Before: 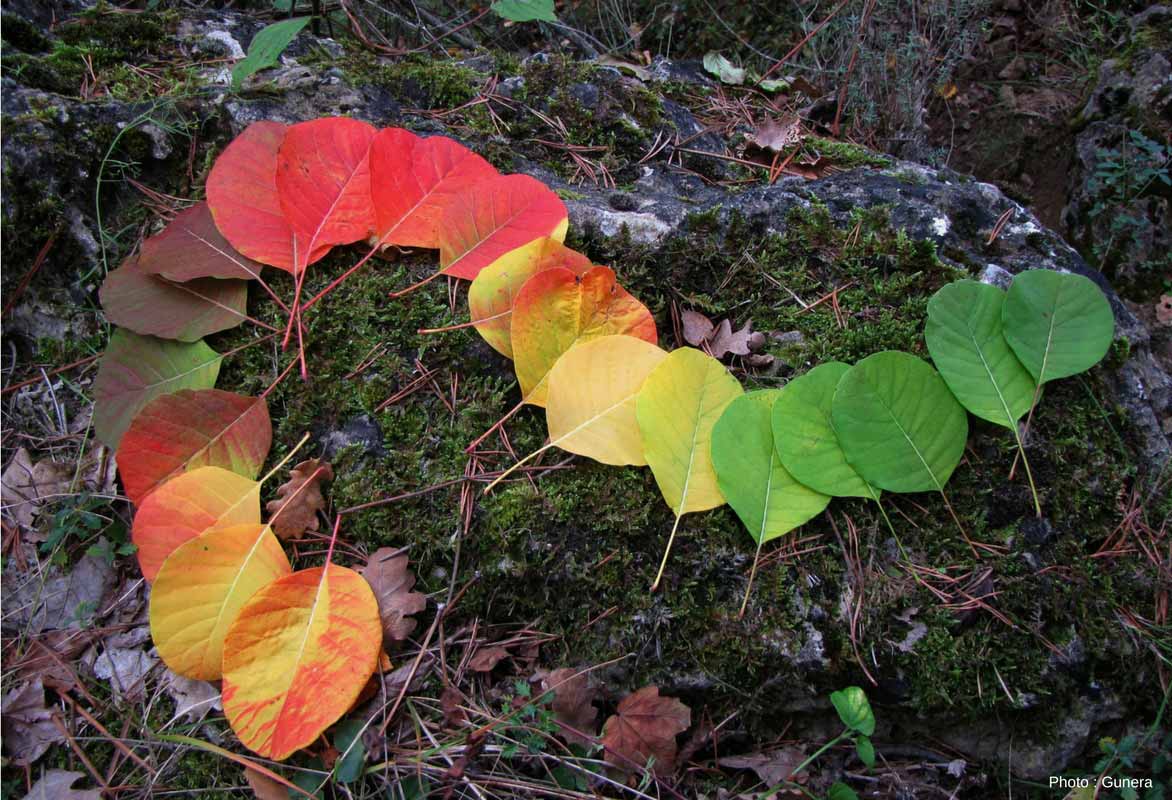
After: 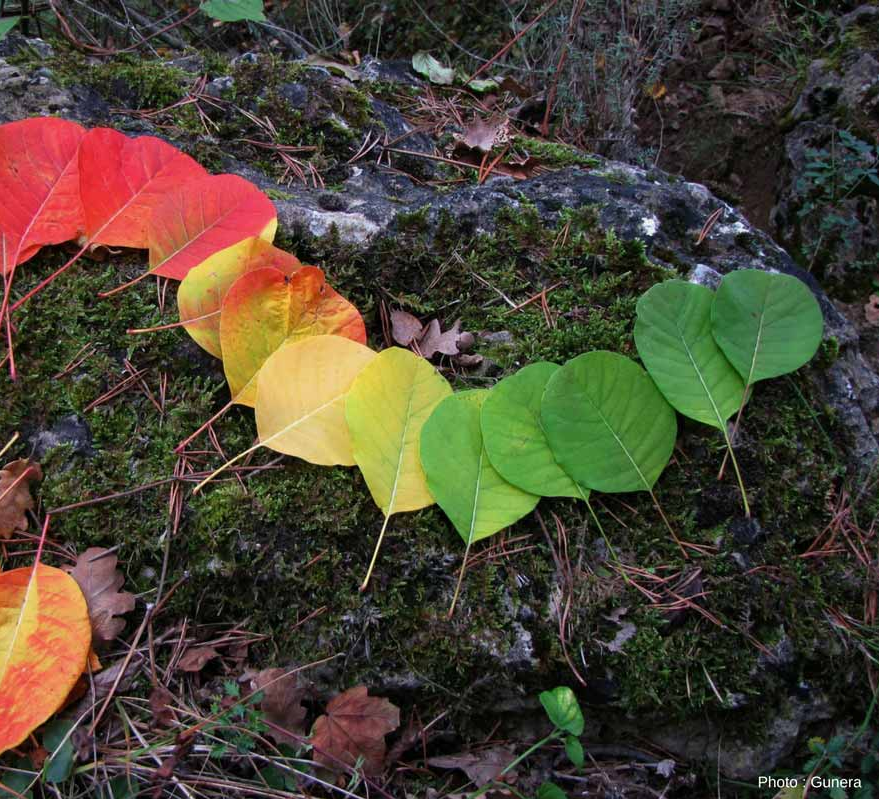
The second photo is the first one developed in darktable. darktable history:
crop and rotate: left 24.923%
